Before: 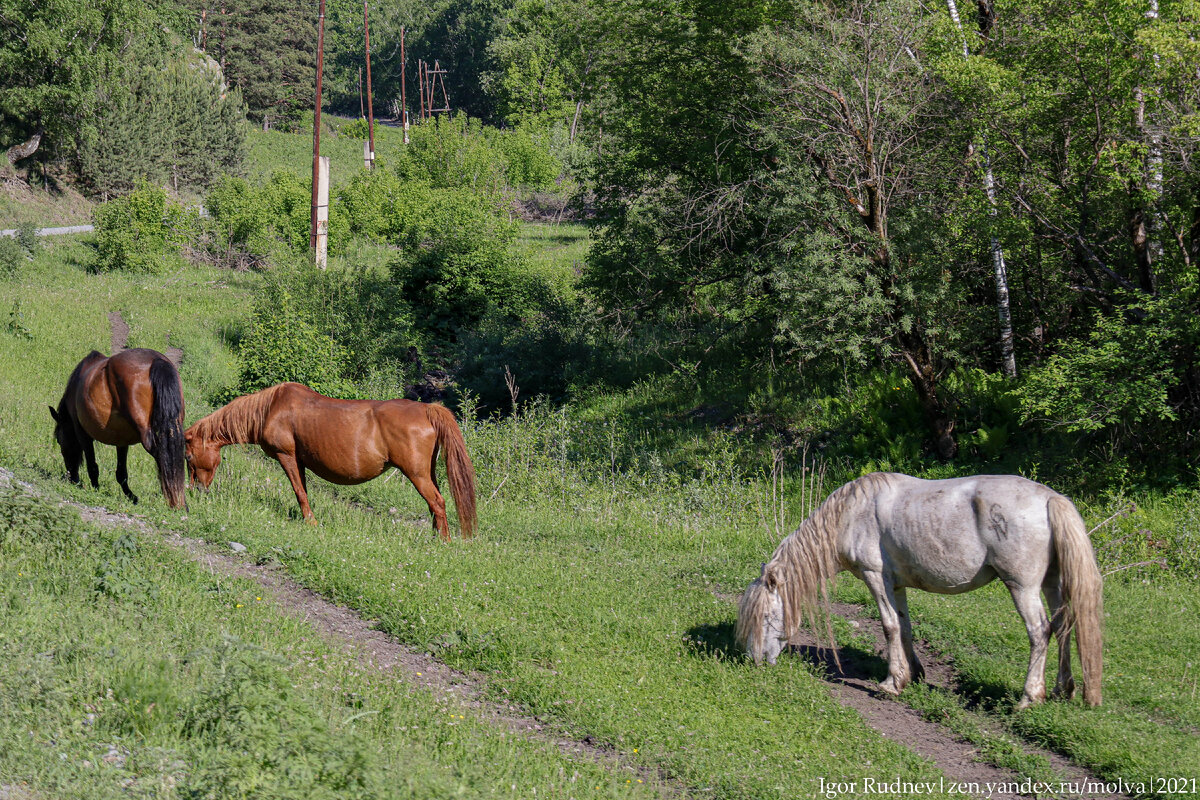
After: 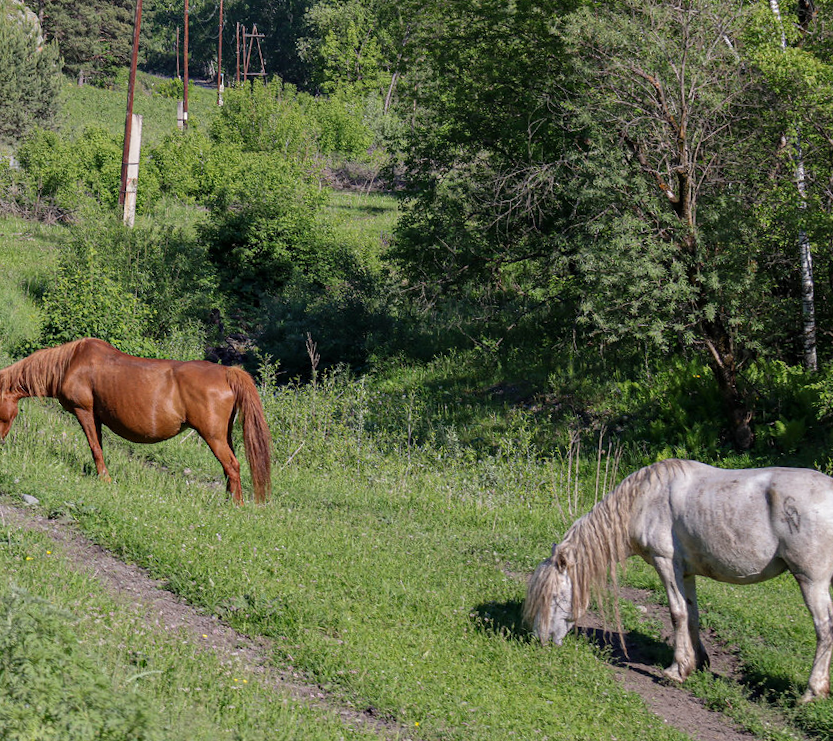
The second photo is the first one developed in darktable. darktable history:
crop and rotate: angle -3.02°, left 14.085%, top 0.017%, right 11.013%, bottom 0.073%
